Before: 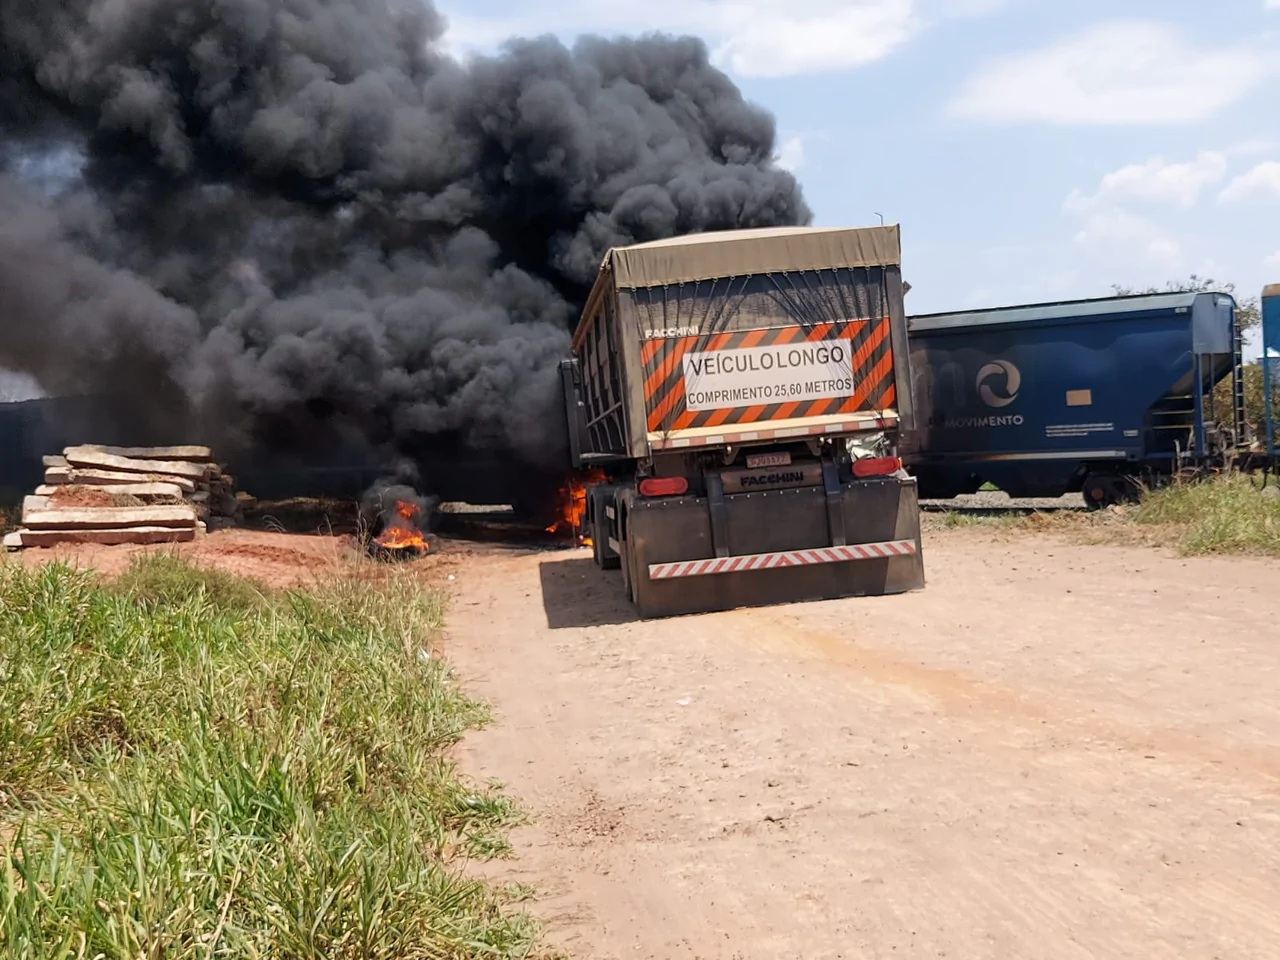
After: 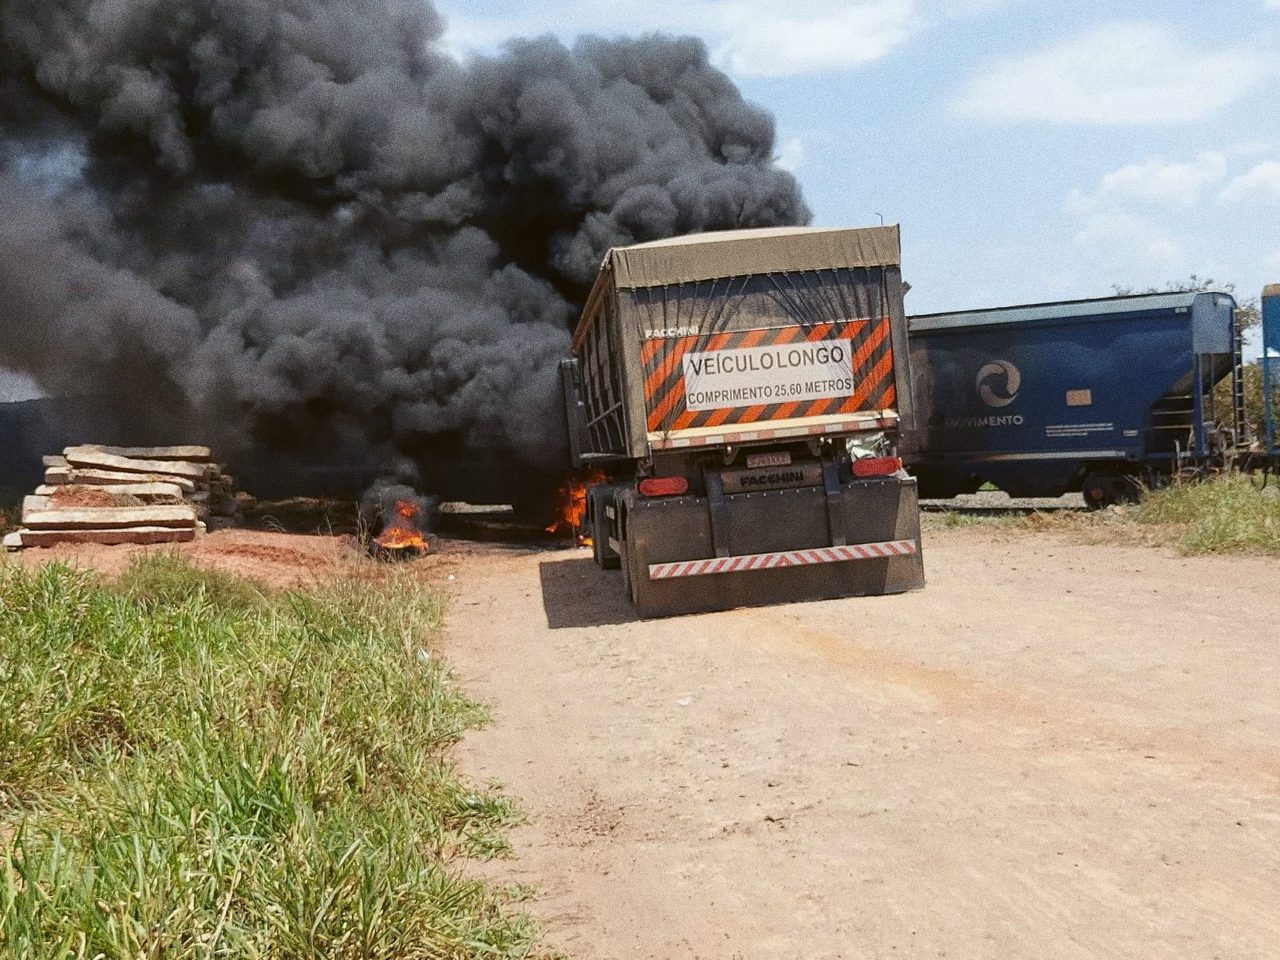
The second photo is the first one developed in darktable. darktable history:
color balance: lift [1.004, 1.002, 1.002, 0.998], gamma [1, 1.007, 1.002, 0.993], gain [1, 0.977, 1.013, 1.023], contrast -3.64%
grain: coarseness 0.09 ISO, strength 40%
